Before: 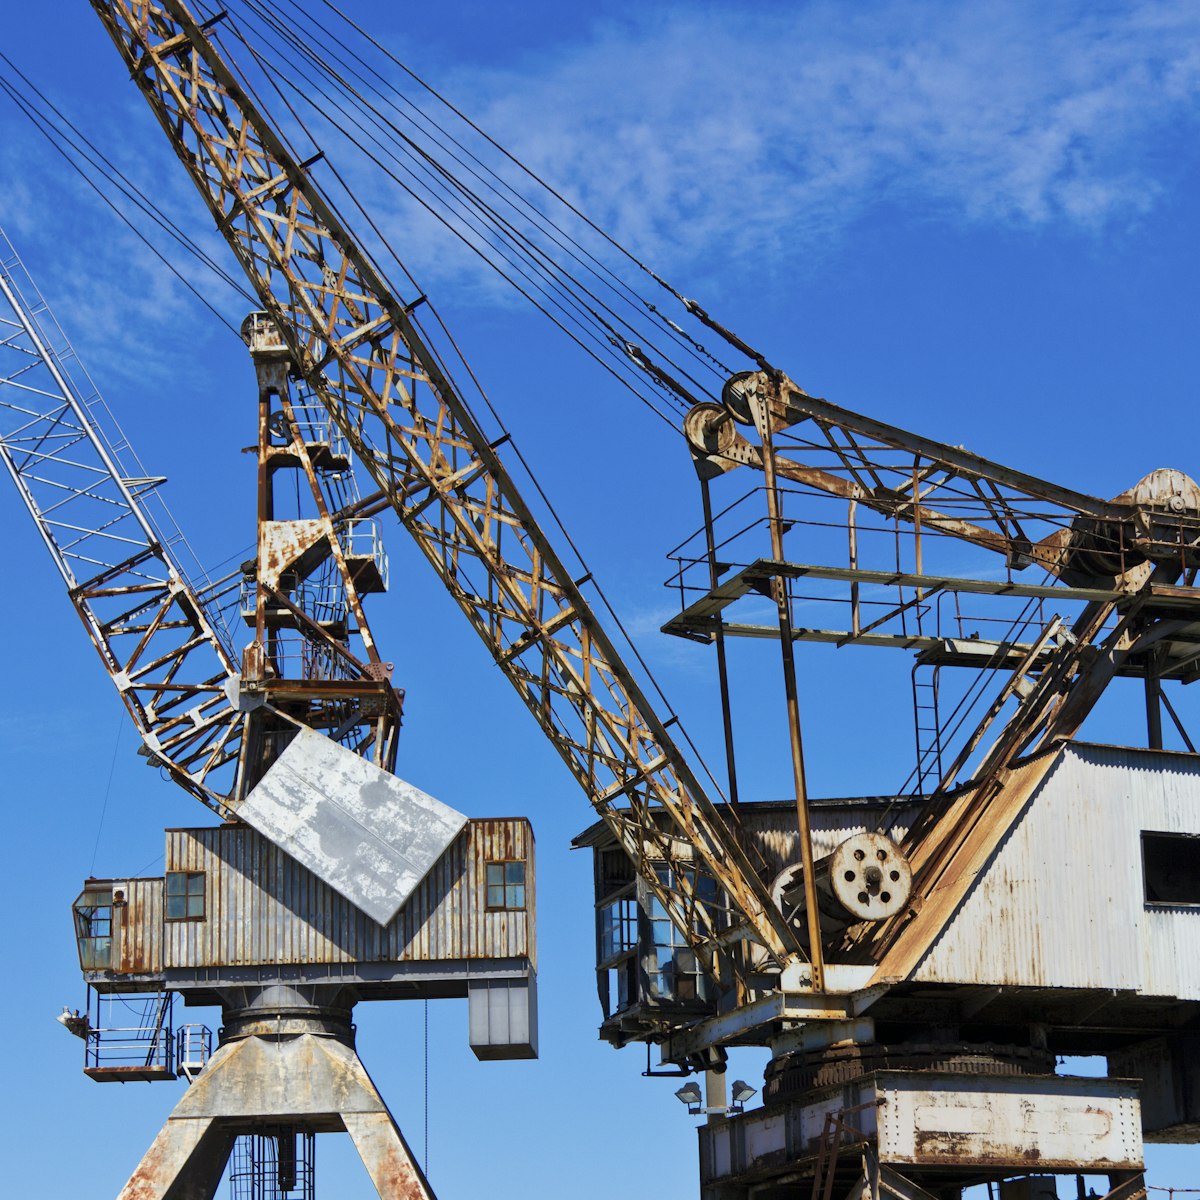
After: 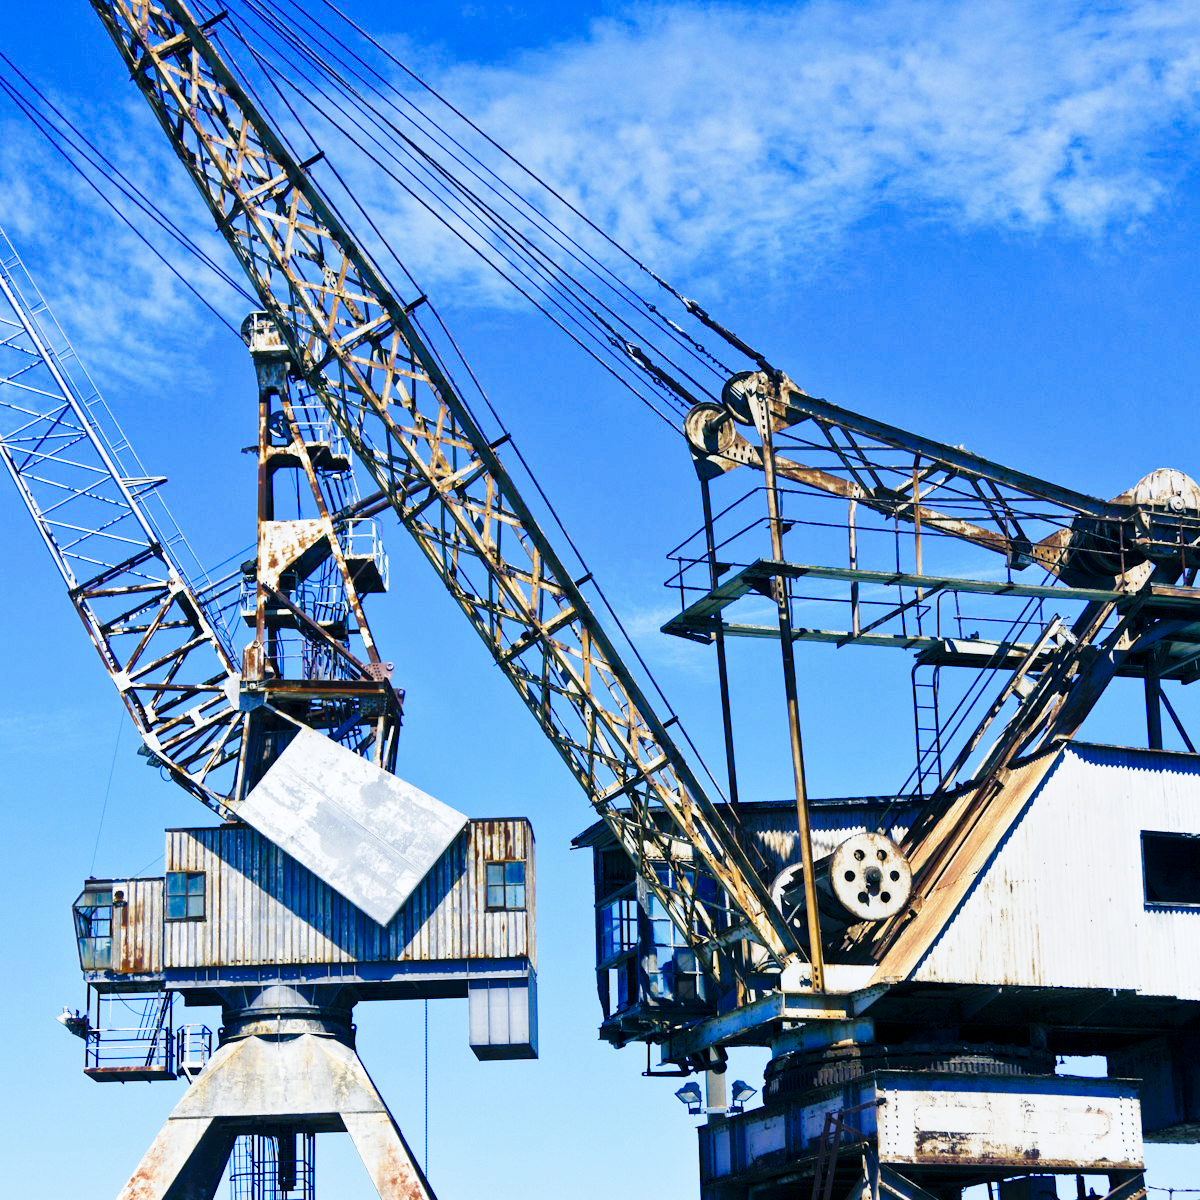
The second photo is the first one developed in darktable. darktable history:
base curve: curves: ch0 [(0, 0) (0.028, 0.03) (0.121, 0.232) (0.46, 0.748) (0.859, 0.968) (1, 1)], preserve colors none
contrast brightness saturation: saturation -0.055
exposure: exposure 0.014 EV, compensate exposure bias true, compensate highlight preservation false
color balance rgb: shadows lift › luminance -40.769%, shadows lift › chroma 13.989%, shadows lift › hue 257.01°, highlights gain › luminance 16.792%, highlights gain › chroma 2.895%, highlights gain › hue 259.89°, perceptual saturation grading › global saturation 20%, perceptual saturation grading › highlights -25.301%, perceptual saturation grading › shadows 49.908%, global vibrance -16.783%, contrast -6.612%
